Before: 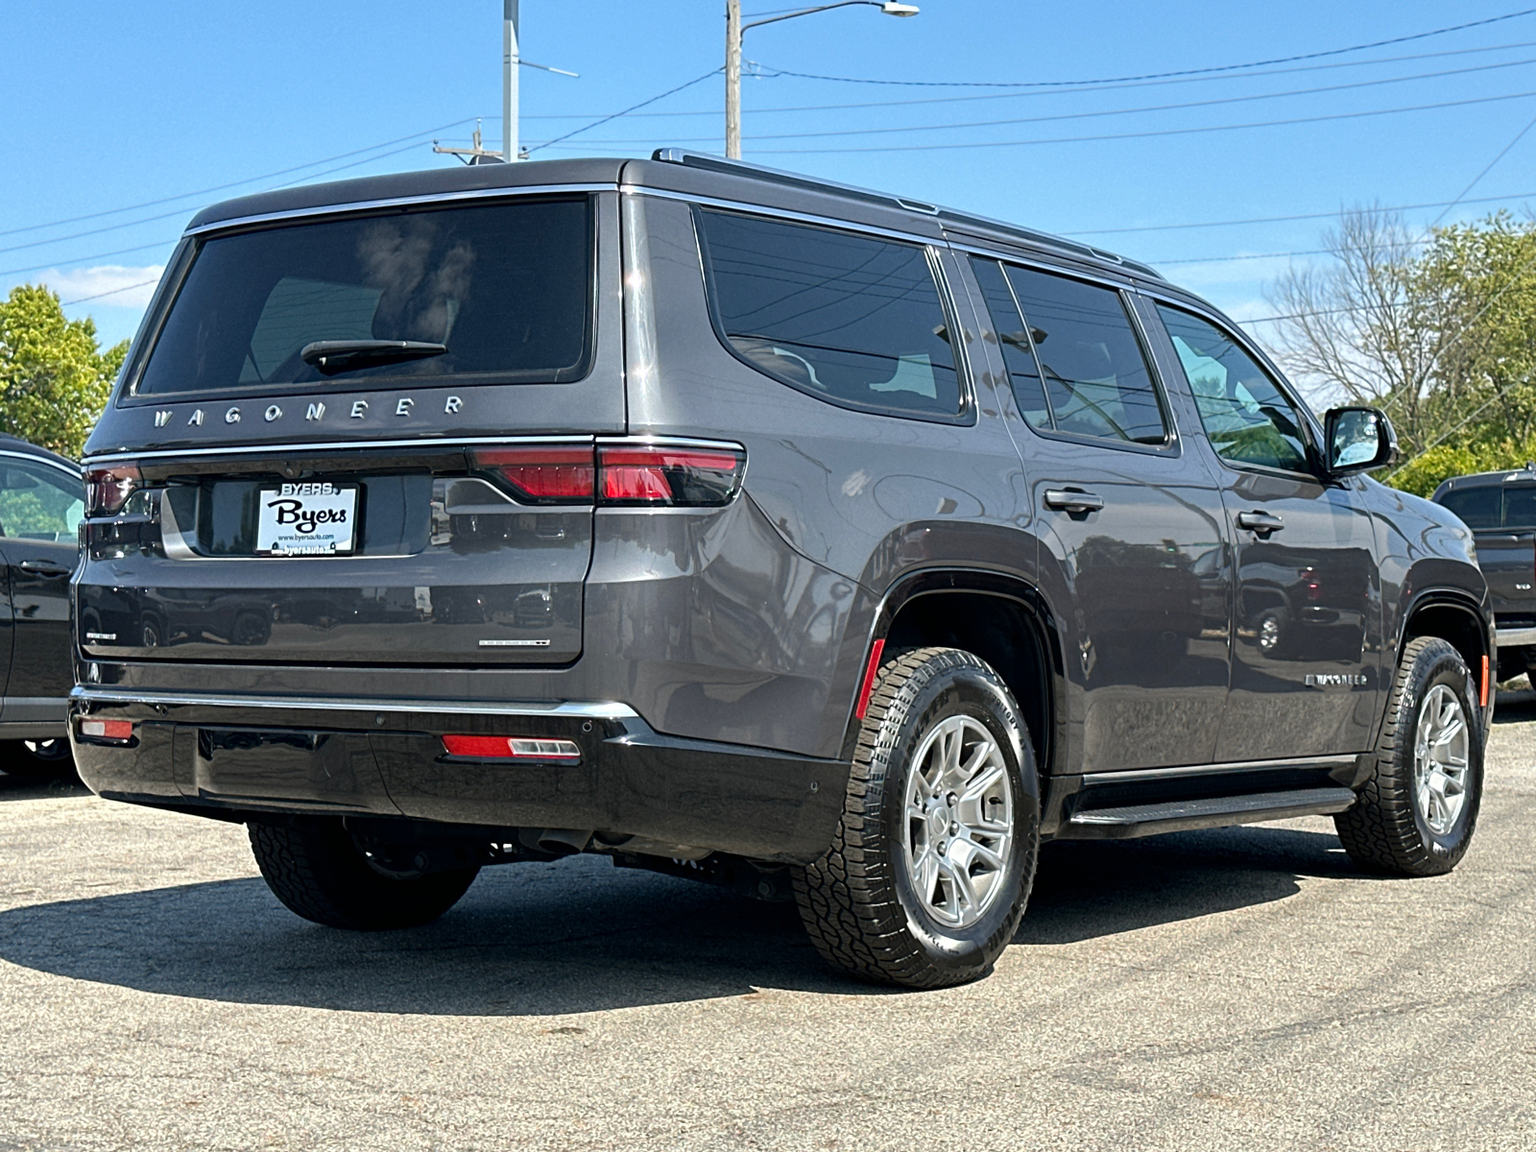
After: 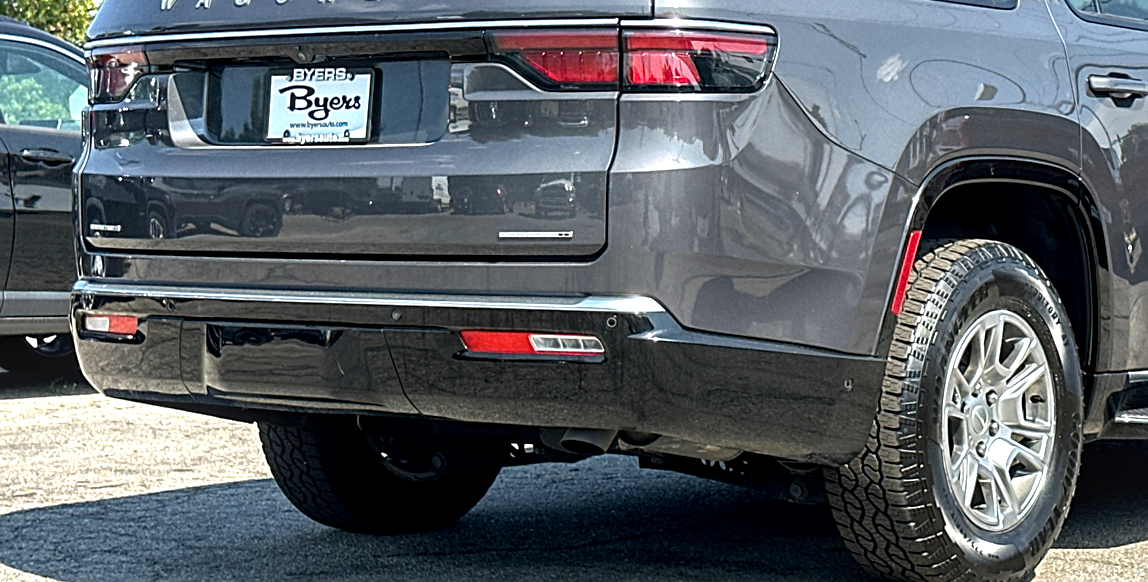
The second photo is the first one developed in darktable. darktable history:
exposure: black level correction 0, exposure 0.5 EV, compensate highlight preservation false
crop: top 36.31%, right 28.206%, bottom 15.17%
local contrast: detail 130%
sharpen: radius 1.856, amount 0.404, threshold 1.212
